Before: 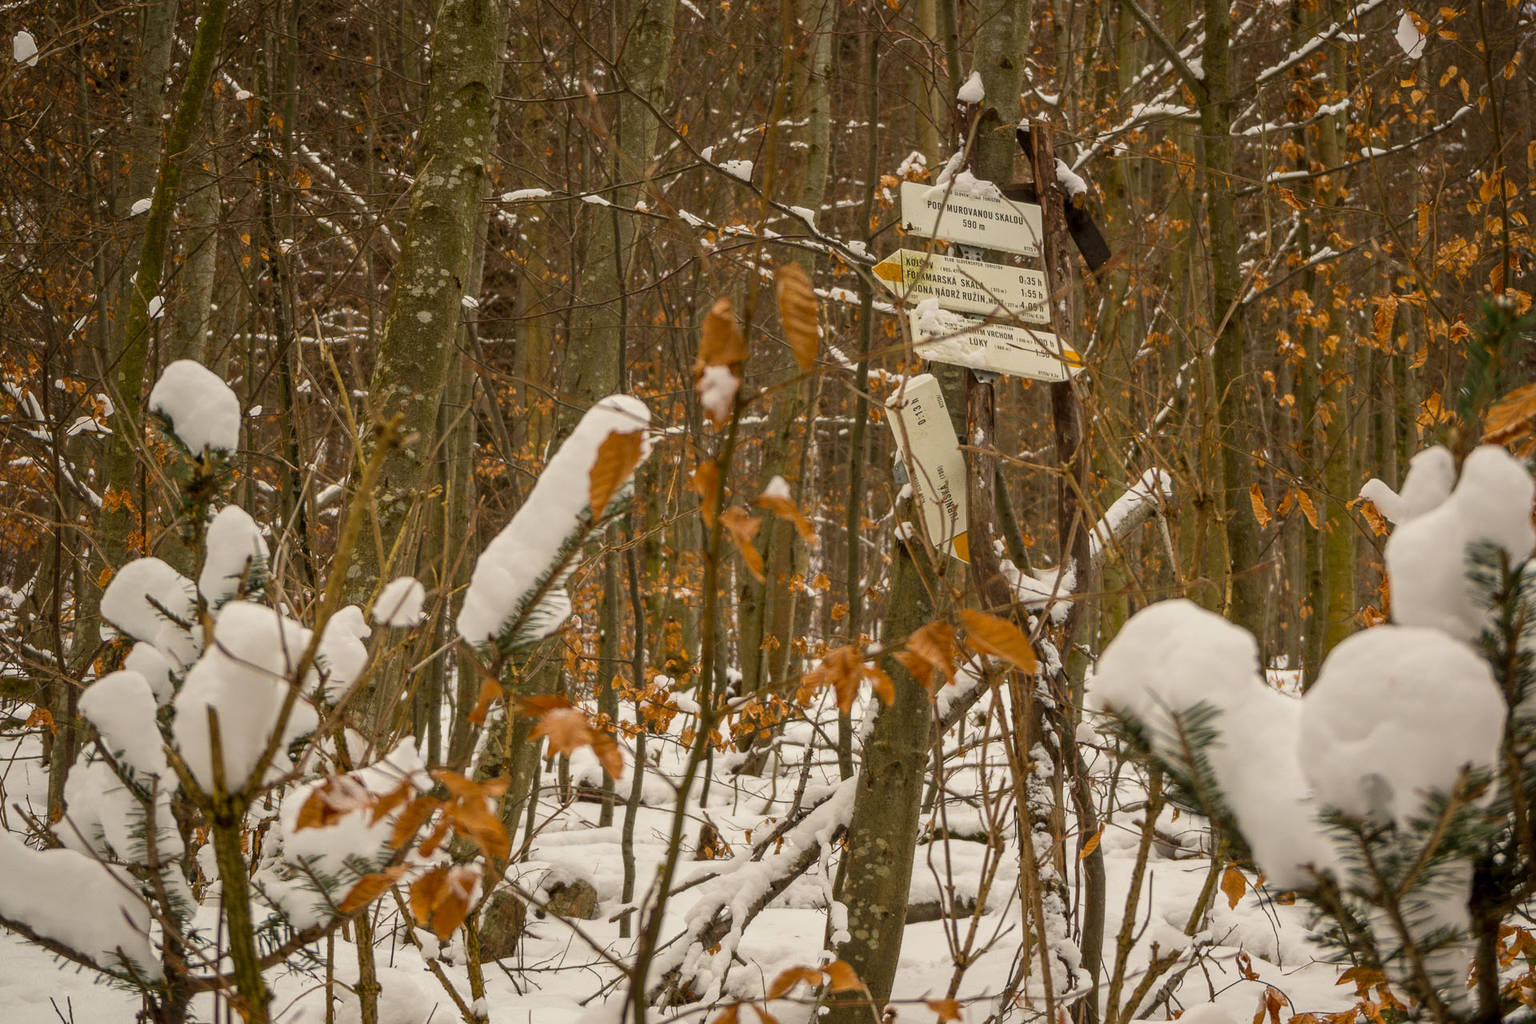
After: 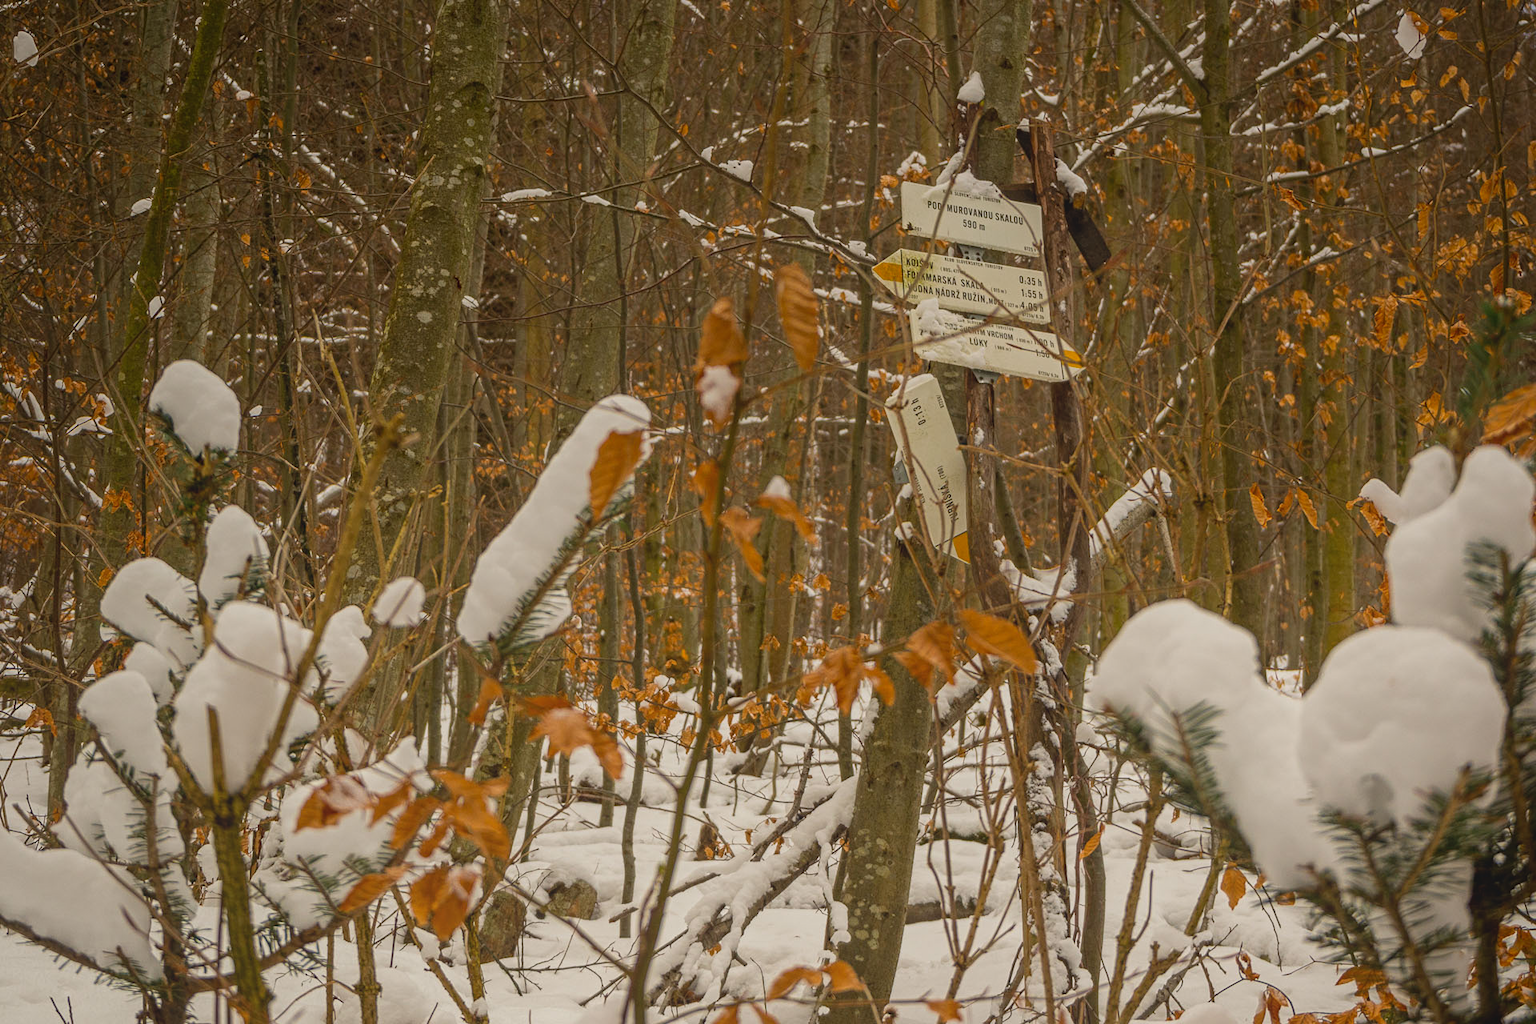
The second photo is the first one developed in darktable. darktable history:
exposure: exposure 0.014 EV, compensate highlight preservation false
contrast equalizer: y [[0.439, 0.44, 0.442, 0.457, 0.493, 0.498], [0.5 ×6], [0.5 ×6], [0 ×6], [0 ×6]]
